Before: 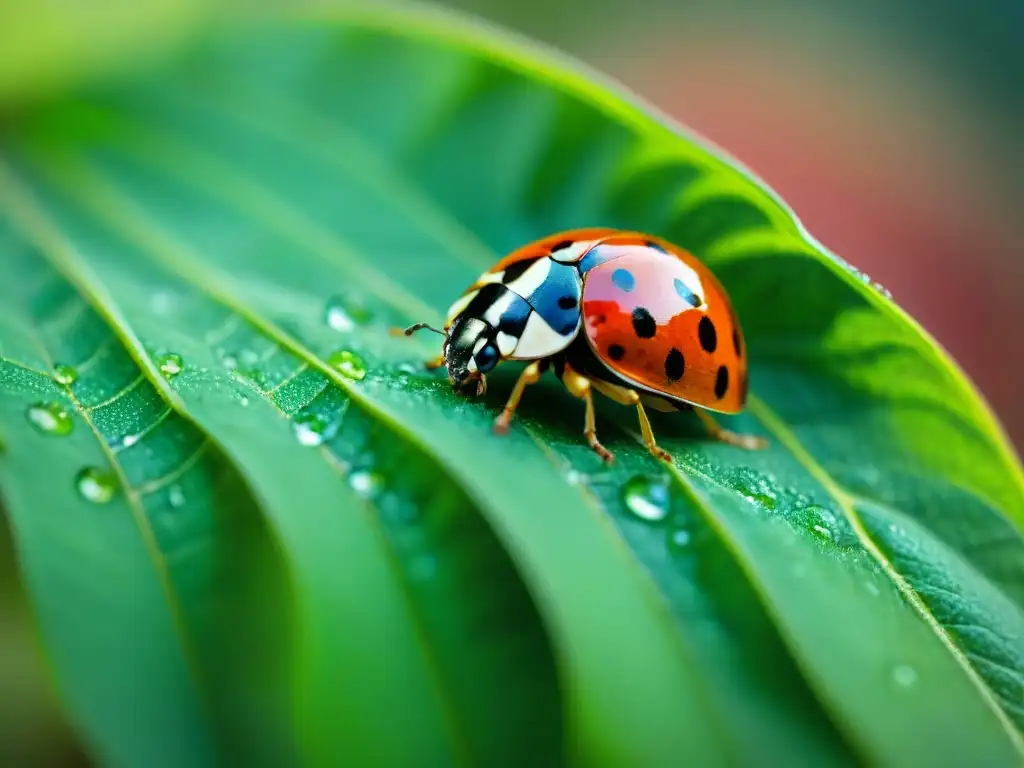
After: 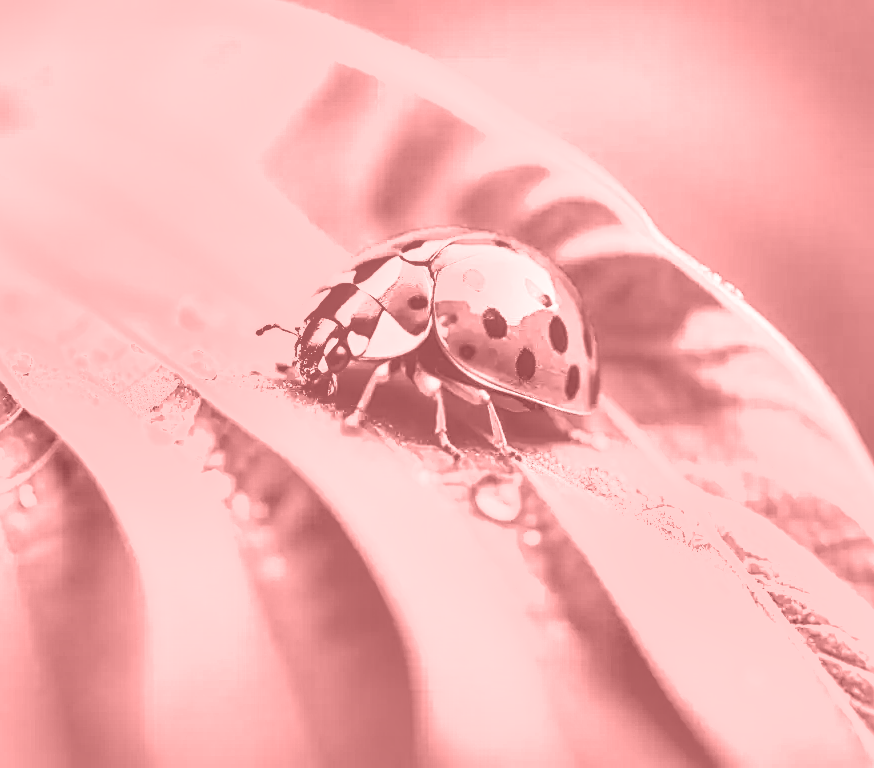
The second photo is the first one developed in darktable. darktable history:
white balance: red 0.871, blue 1.249
sharpen: on, module defaults
shadows and highlights: soften with gaussian
local contrast: on, module defaults
colorize: saturation 51%, source mix 50.67%, lightness 50.67%
crop and rotate: left 14.584%
exposure: exposure 2.04 EV, compensate highlight preservation false
